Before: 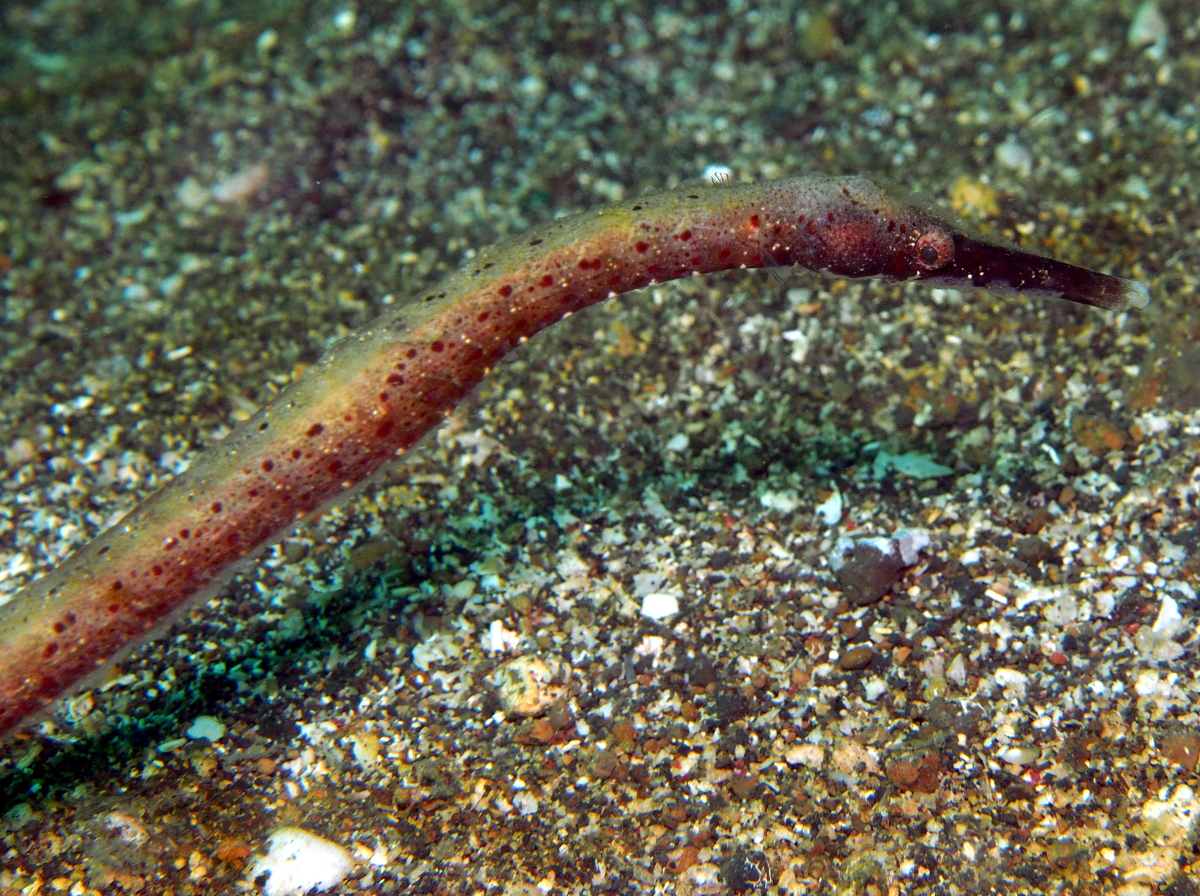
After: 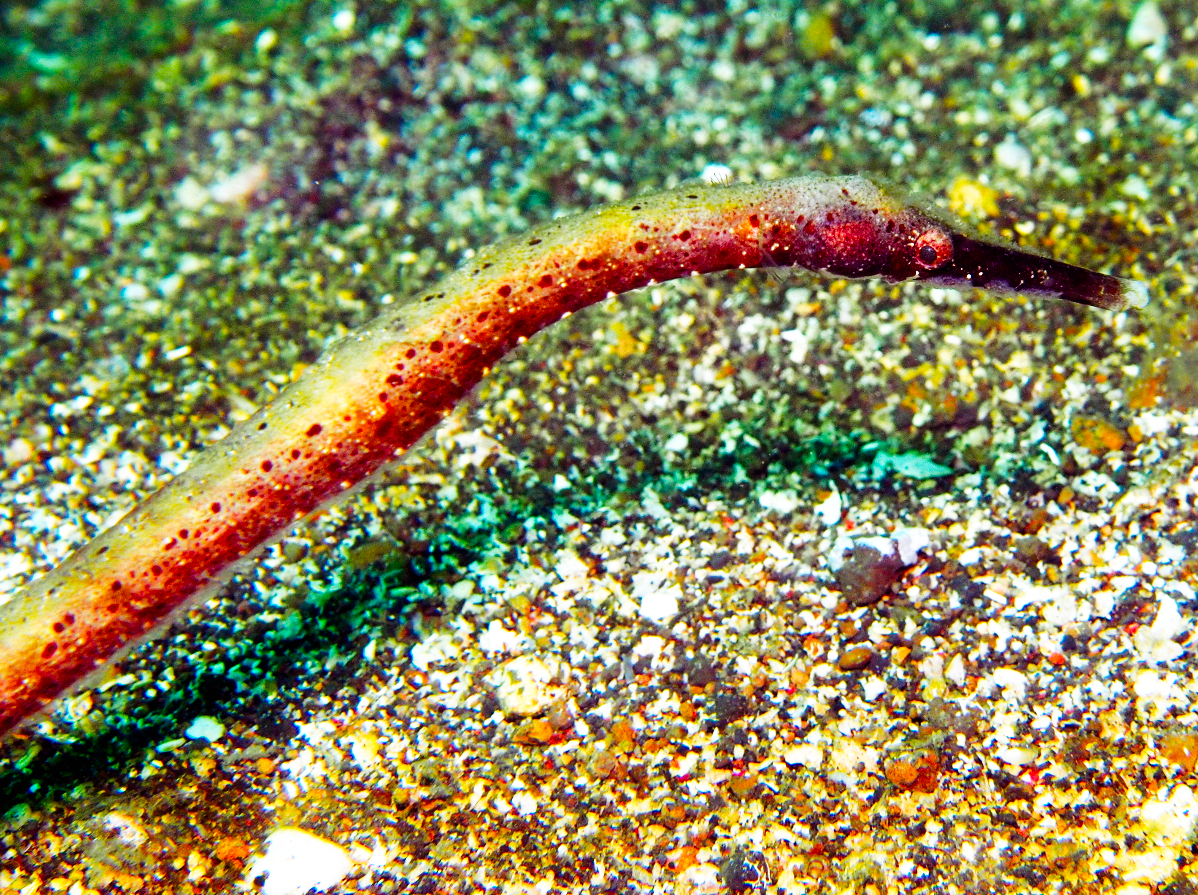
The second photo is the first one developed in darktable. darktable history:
color balance rgb: linear chroma grading › global chroma 14.482%, perceptual saturation grading › global saturation 20%, perceptual saturation grading › highlights -25.083%, perceptual saturation grading › shadows 24.27%
base curve: curves: ch0 [(0, 0) (0.007, 0.004) (0.027, 0.03) (0.046, 0.07) (0.207, 0.54) (0.442, 0.872) (0.673, 0.972) (1, 1)], preserve colors none
crop: left 0.093%
